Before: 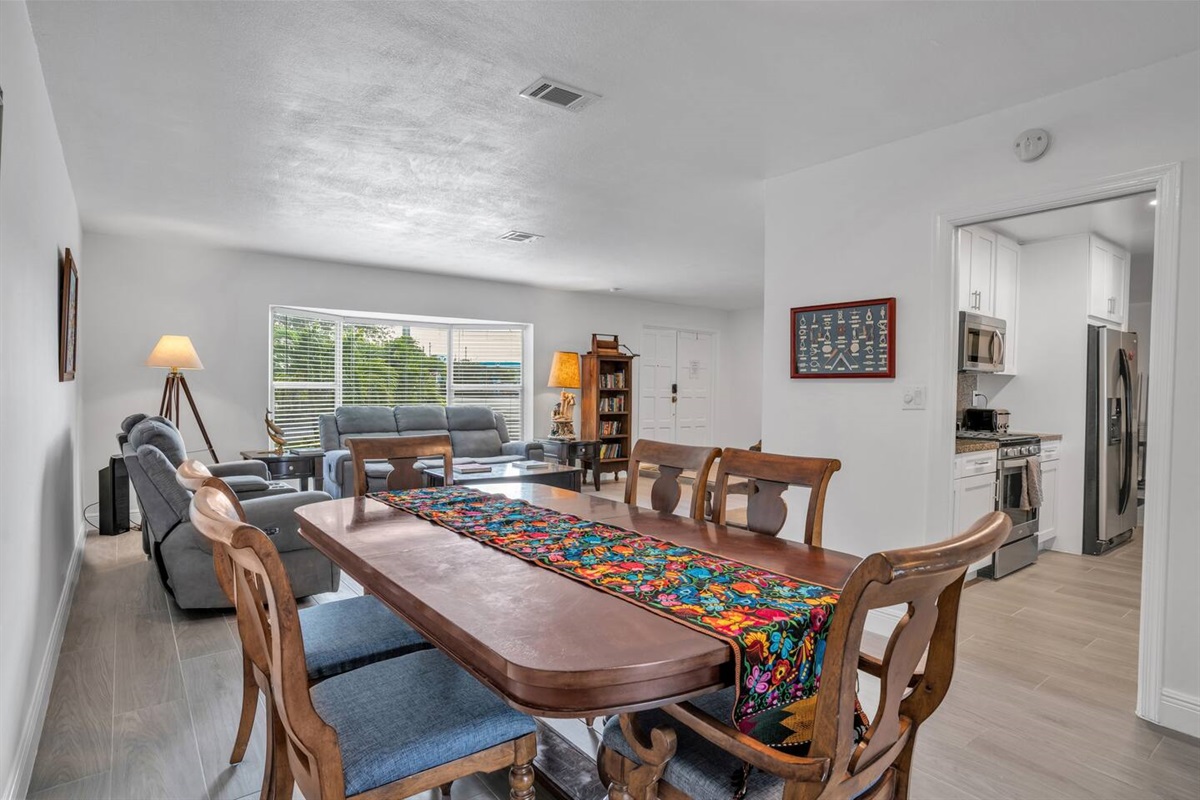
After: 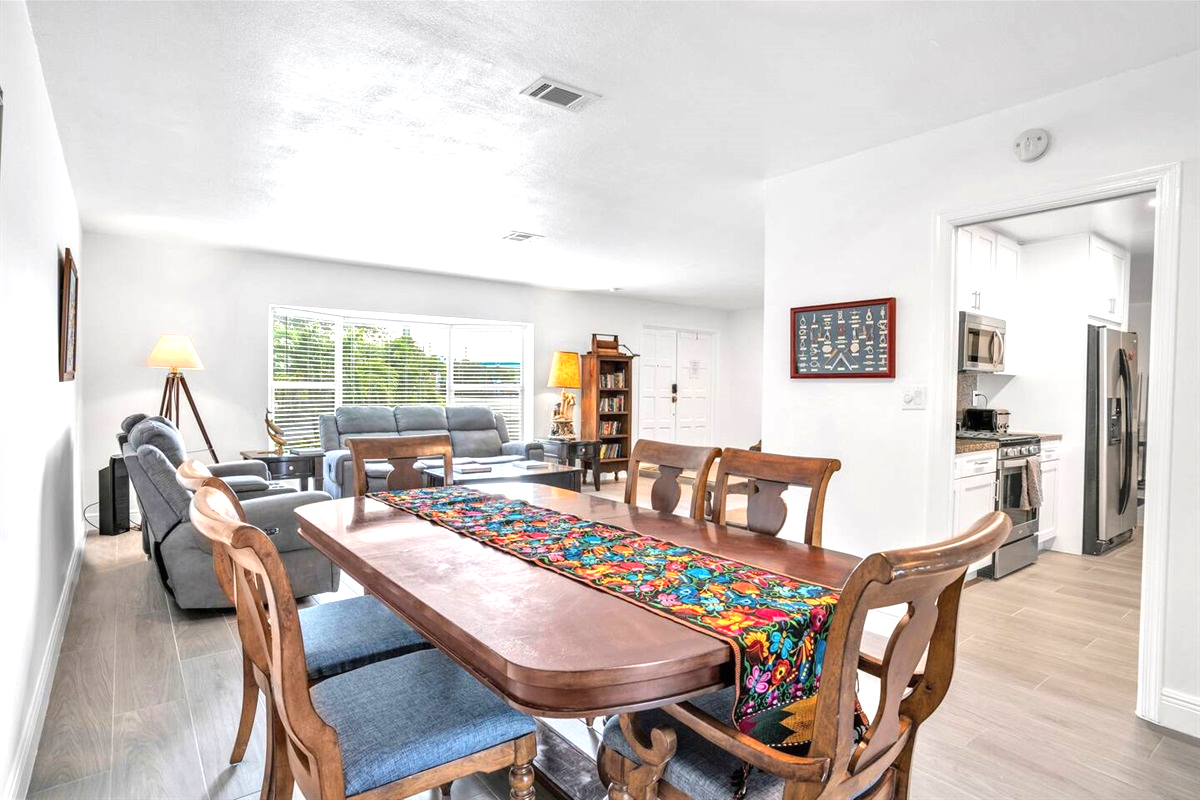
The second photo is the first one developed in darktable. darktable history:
exposure: black level correction 0, exposure 0.948 EV, compensate highlight preservation false
